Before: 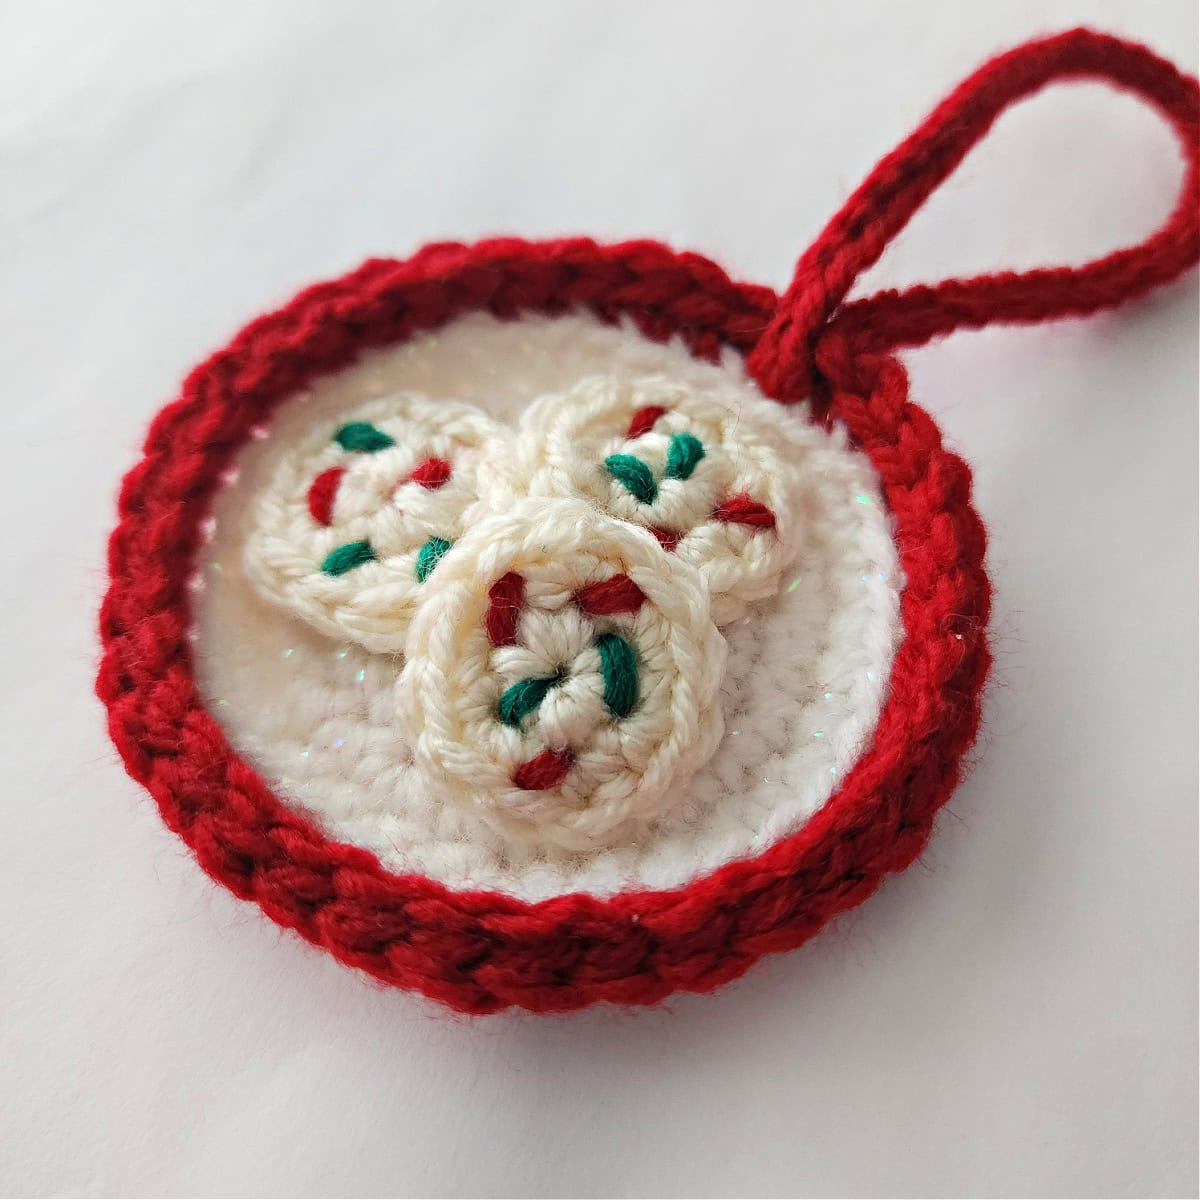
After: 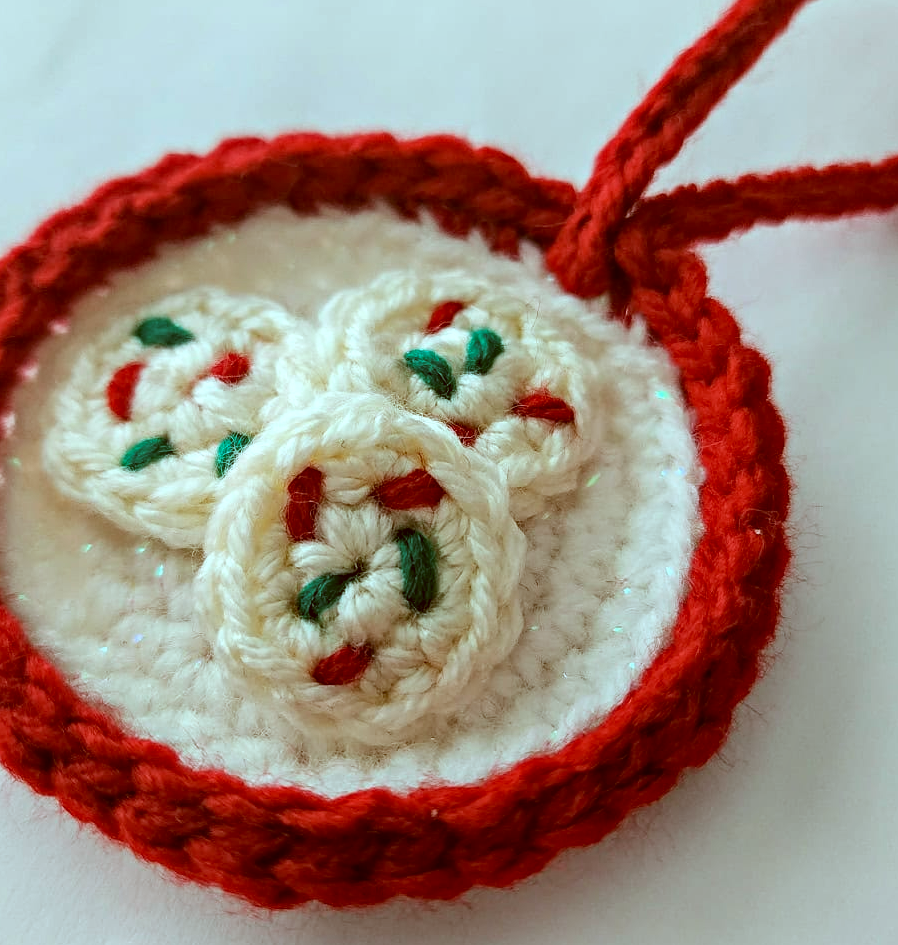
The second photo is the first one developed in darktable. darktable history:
crop: left 16.774%, top 8.763%, right 8.345%, bottom 12.422%
local contrast: on, module defaults
color calibration: illuminant as shot in camera, x 0.385, y 0.38, temperature 3954.3 K
color correction: highlights a* -5.31, highlights b* 9.8, shadows a* 9.22, shadows b* 24.13
